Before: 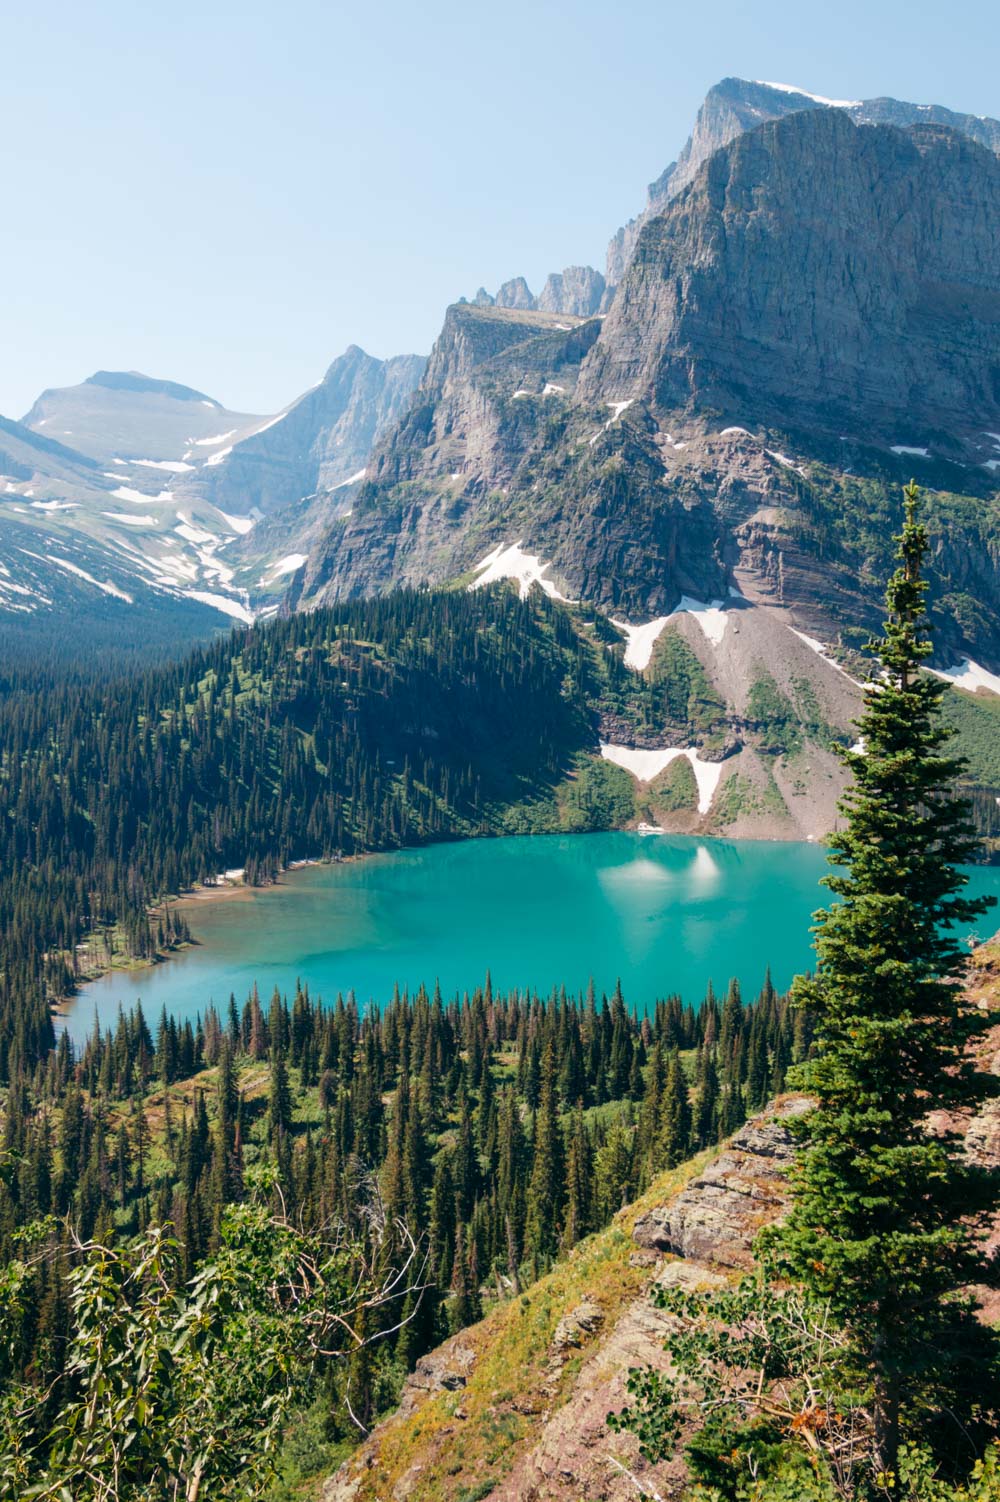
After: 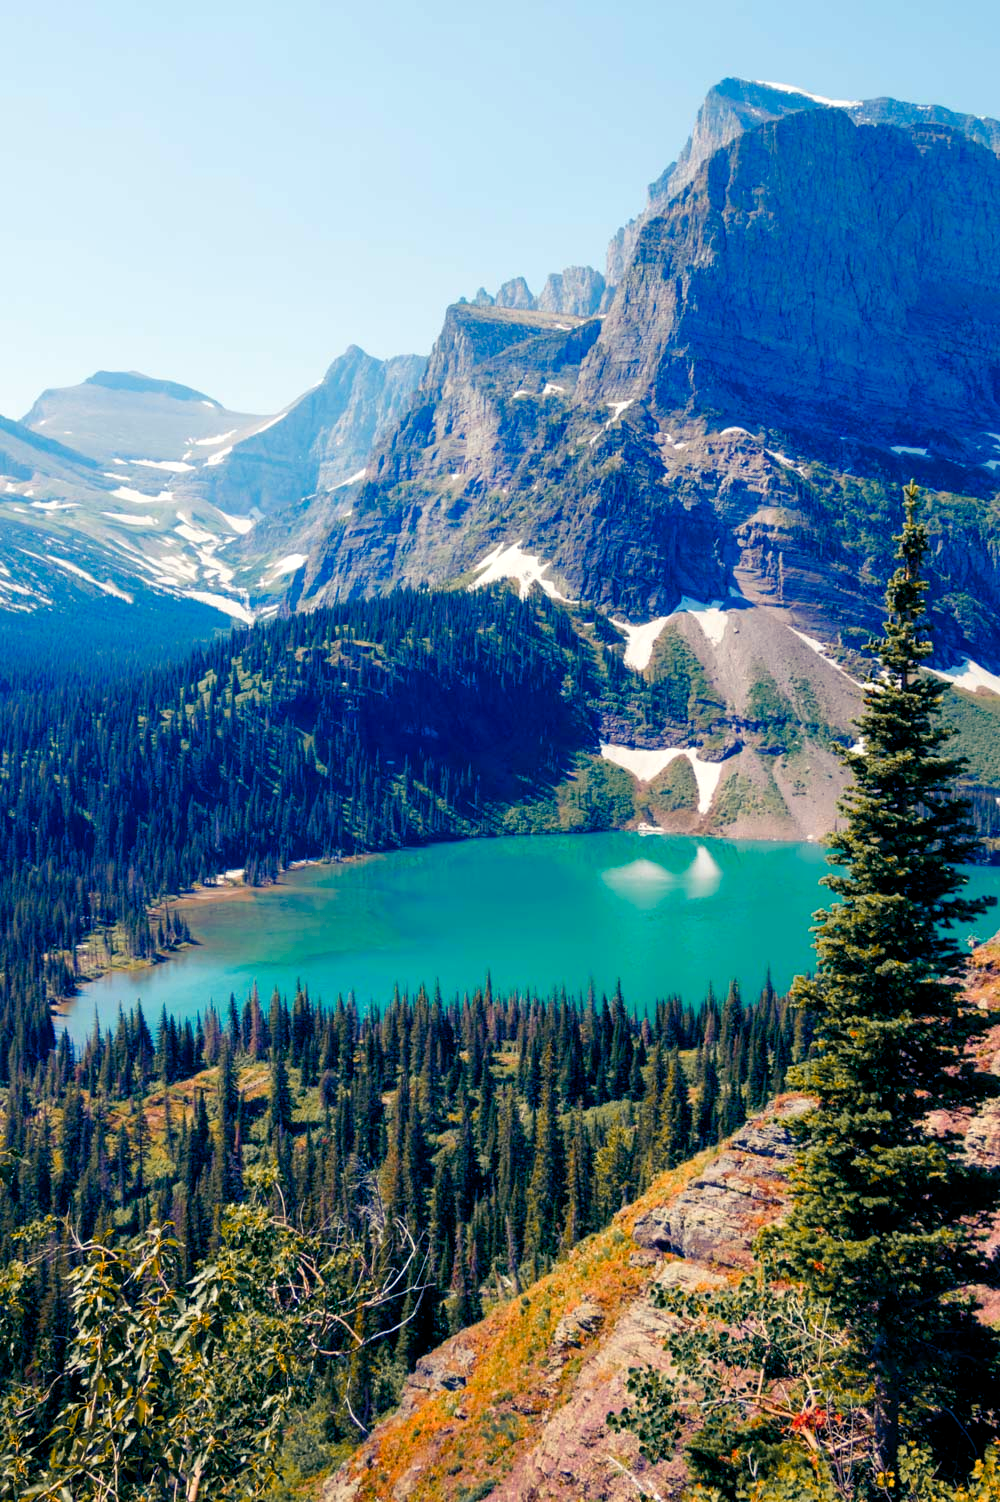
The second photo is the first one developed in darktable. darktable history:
color zones: curves: ch1 [(0.263, 0.53) (0.376, 0.287) (0.487, 0.512) (0.748, 0.547) (1, 0.513)]; ch2 [(0.262, 0.45) (0.751, 0.477)], mix 31.98%
color balance rgb: shadows lift › luminance -28.76%, shadows lift › chroma 15%, shadows lift › hue 270°, power › chroma 1%, power › hue 255°, highlights gain › luminance 7.14%, highlights gain › chroma 2%, highlights gain › hue 90°, global offset › luminance -0.29%, global offset › hue 260°, perceptual saturation grading › global saturation 20%, perceptual saturation grading › highlights -13.92%, perceptual saturation grading › shadows 50%
